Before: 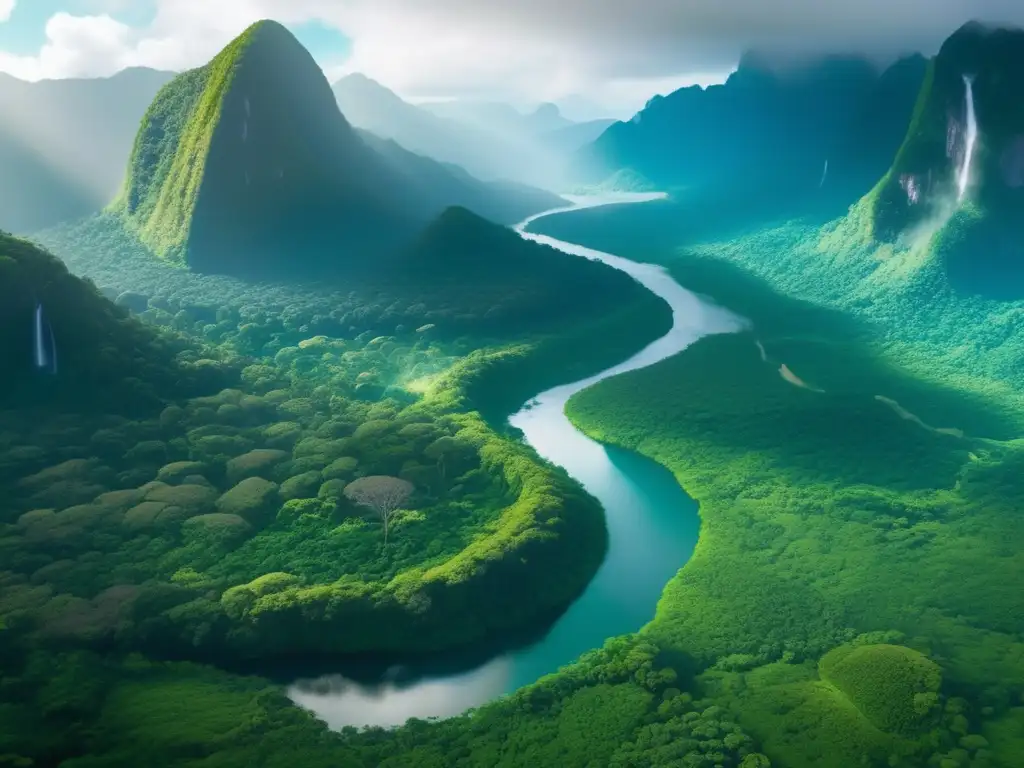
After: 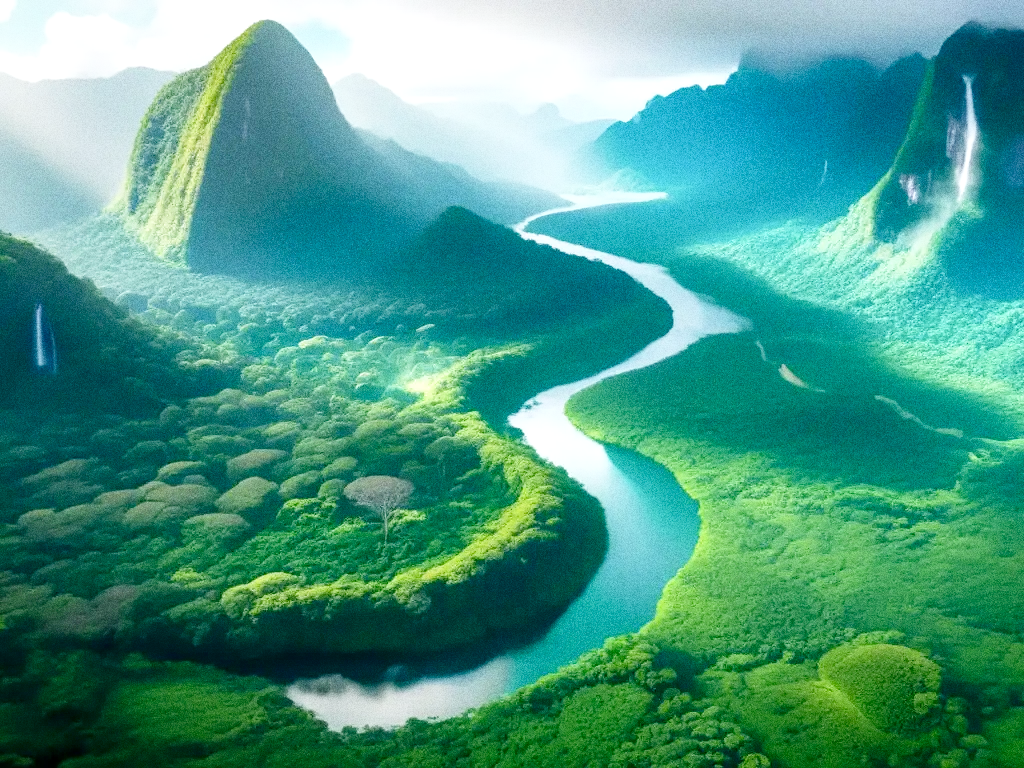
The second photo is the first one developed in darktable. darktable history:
grain: coarseness 0.09 ISO, strength 40%
local contrast: on, module defaults
base curve: curves: ch0 [(0, 0) (0.008, 0.007) (0.022, 0.029) (0.048, 0.089) (0.092, 0.197) (0.191, 0.399) (0.275, 0.534) (0.357, 0.65) (0.477, 0.78) (0.542, 0.833) (0.799, 0.973) (1, 1)], preserve colors none
